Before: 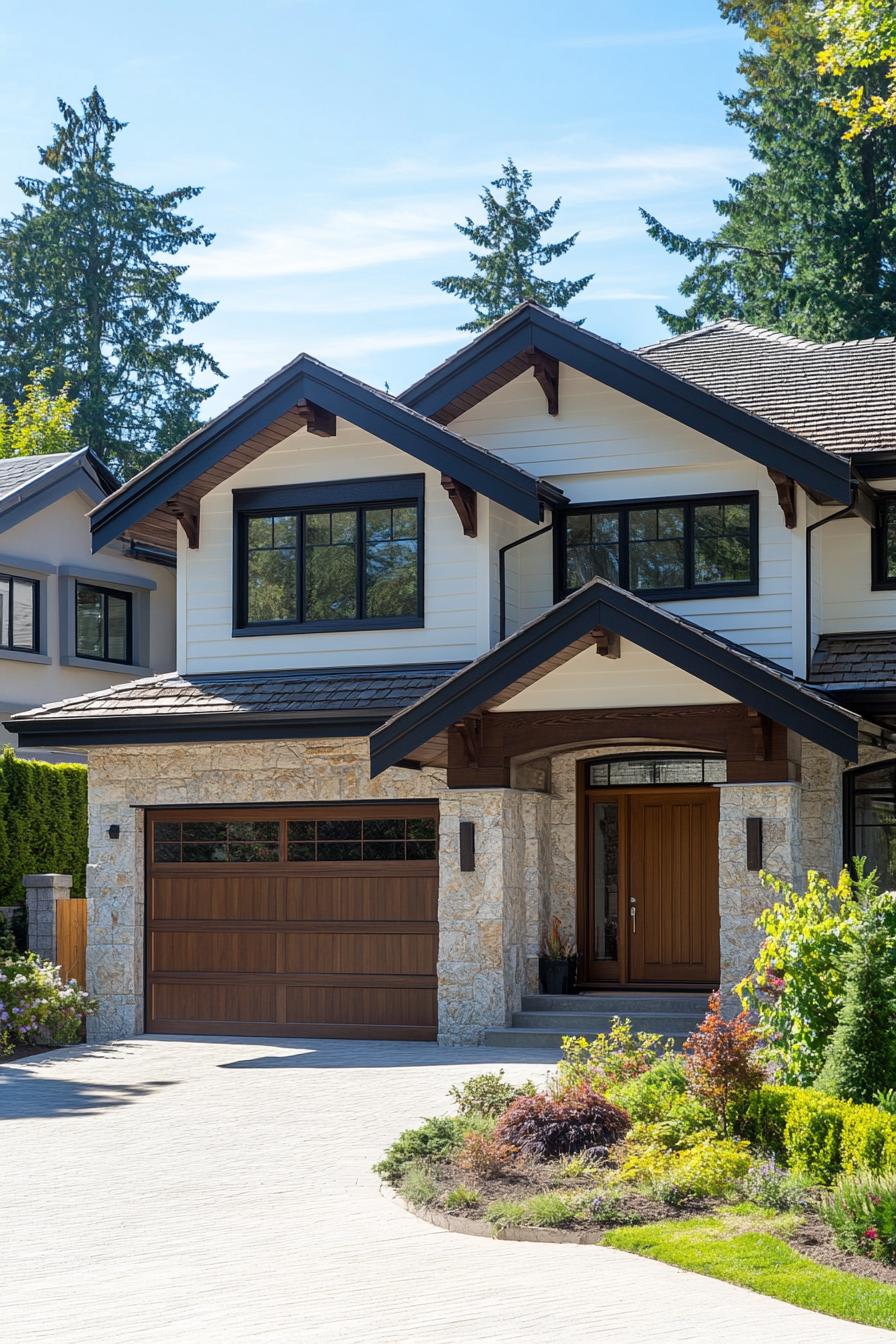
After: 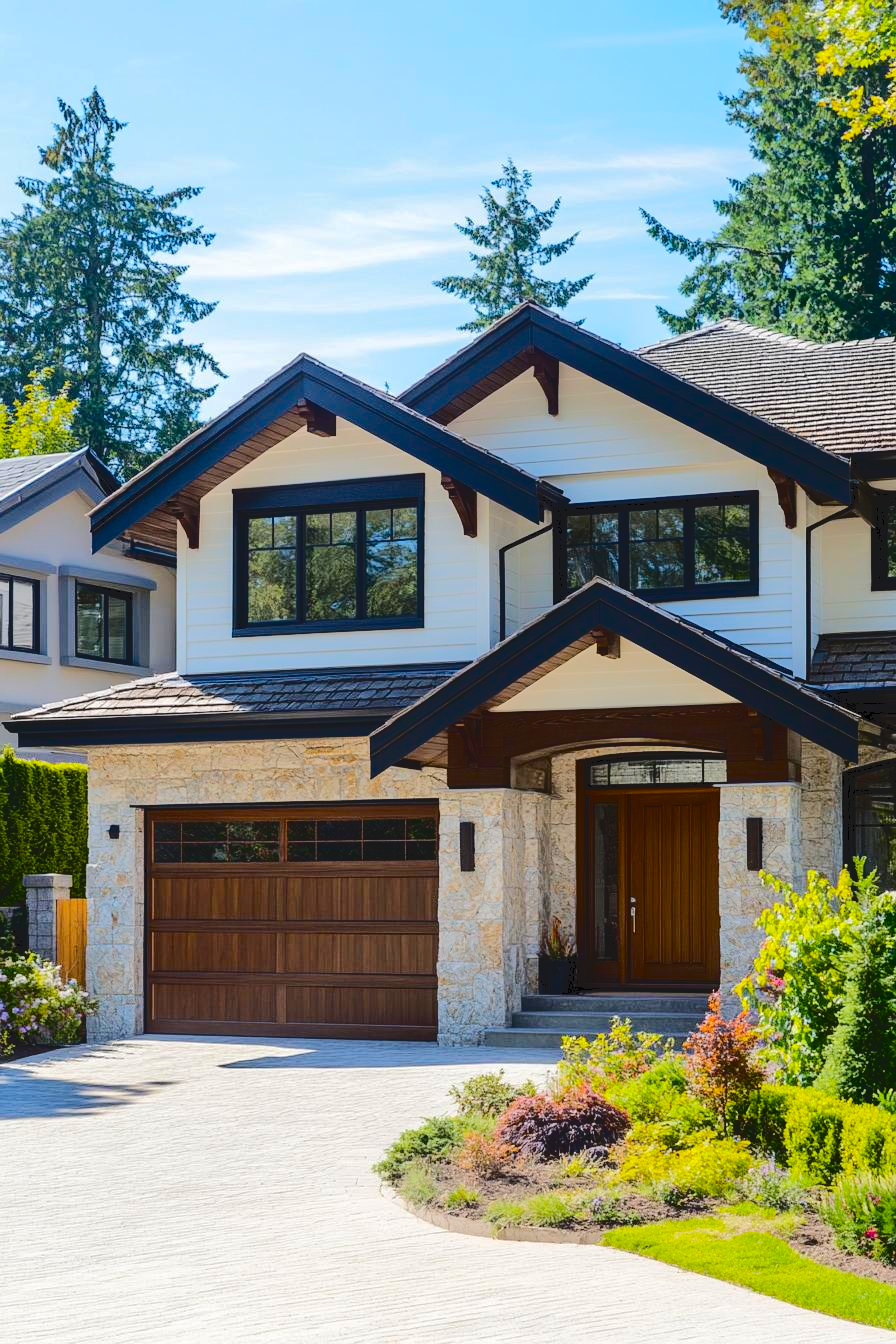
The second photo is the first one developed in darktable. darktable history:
tone curve: curves: ch0 [(0, 0) (0.003, 0.089) (0.011, 0.089) (0.025, 0.088) (0.044, 0.089) (0.069, 0.094) (0.1, 0.108) (0.136, 0.119) (0.177, 0.147) (0.224, 0.204) (0.277, 0.28) (0.335, 0.389) (0.399, 0.486) (0.468, 0.588) (0.543, 0.647) (0.623, 0.705) (0.709, 0.759) (0.801, 0.815) (0.898, 0.873) (1, 1)], color space Lab, independent channels, preserve colors none
color balance rgb: perceptual saturation grading › global saturation 28.818%, perceptual saturation grading › mid-tones 12.015%, perceptual saturation grading › shadows 10.01%, global vibrance 20%
